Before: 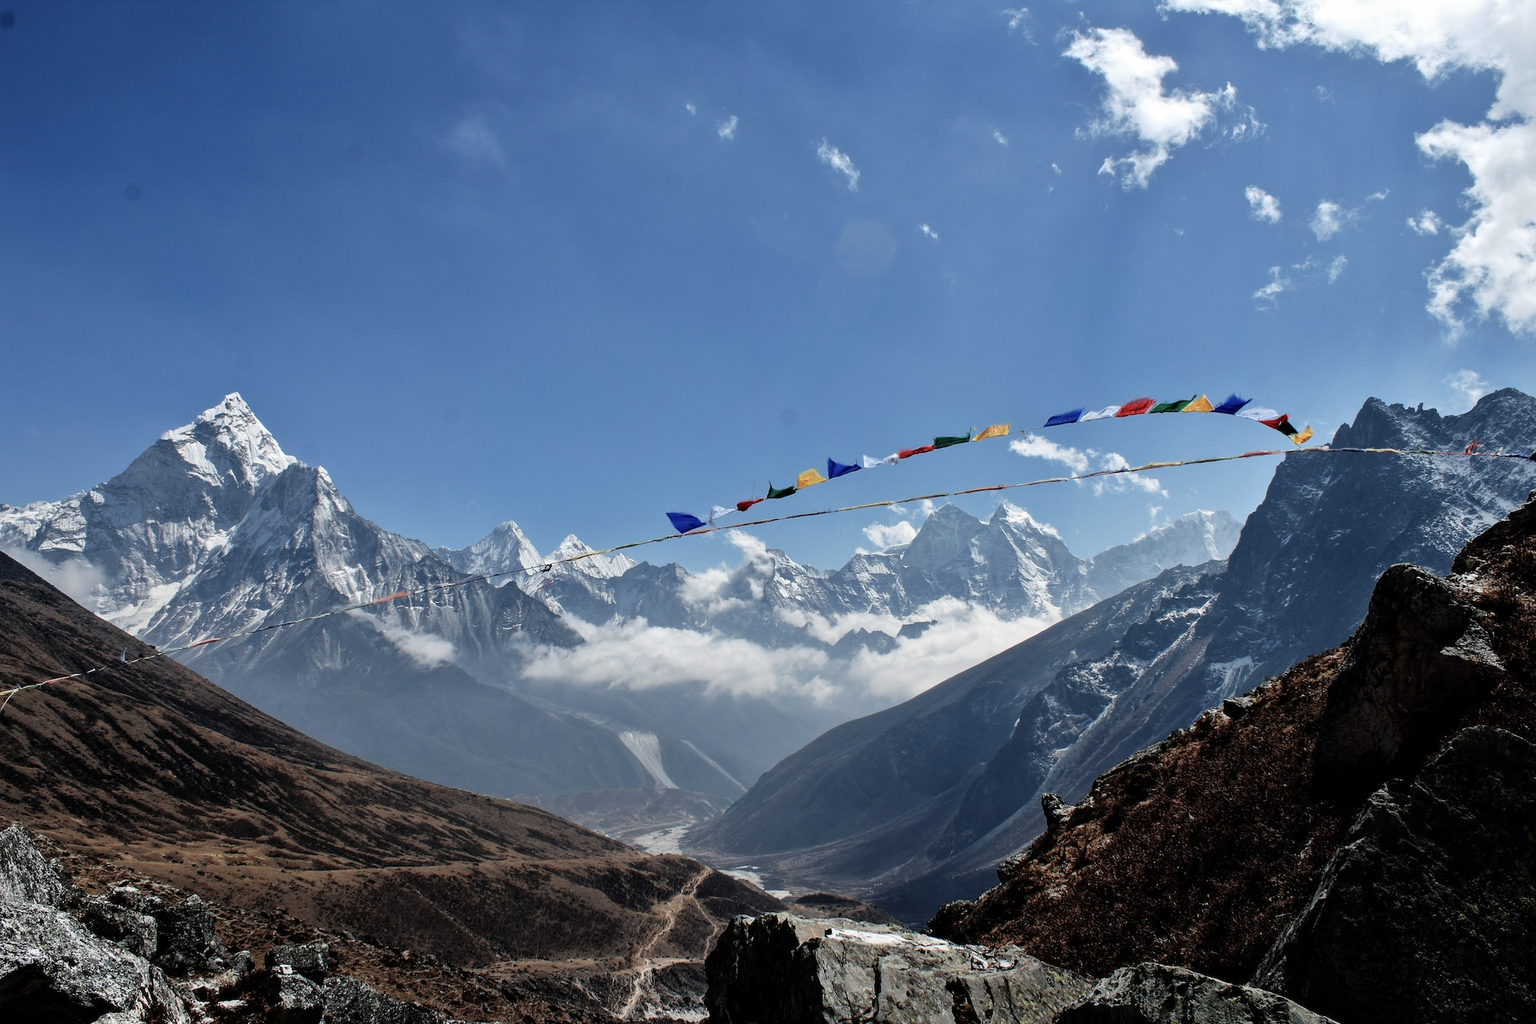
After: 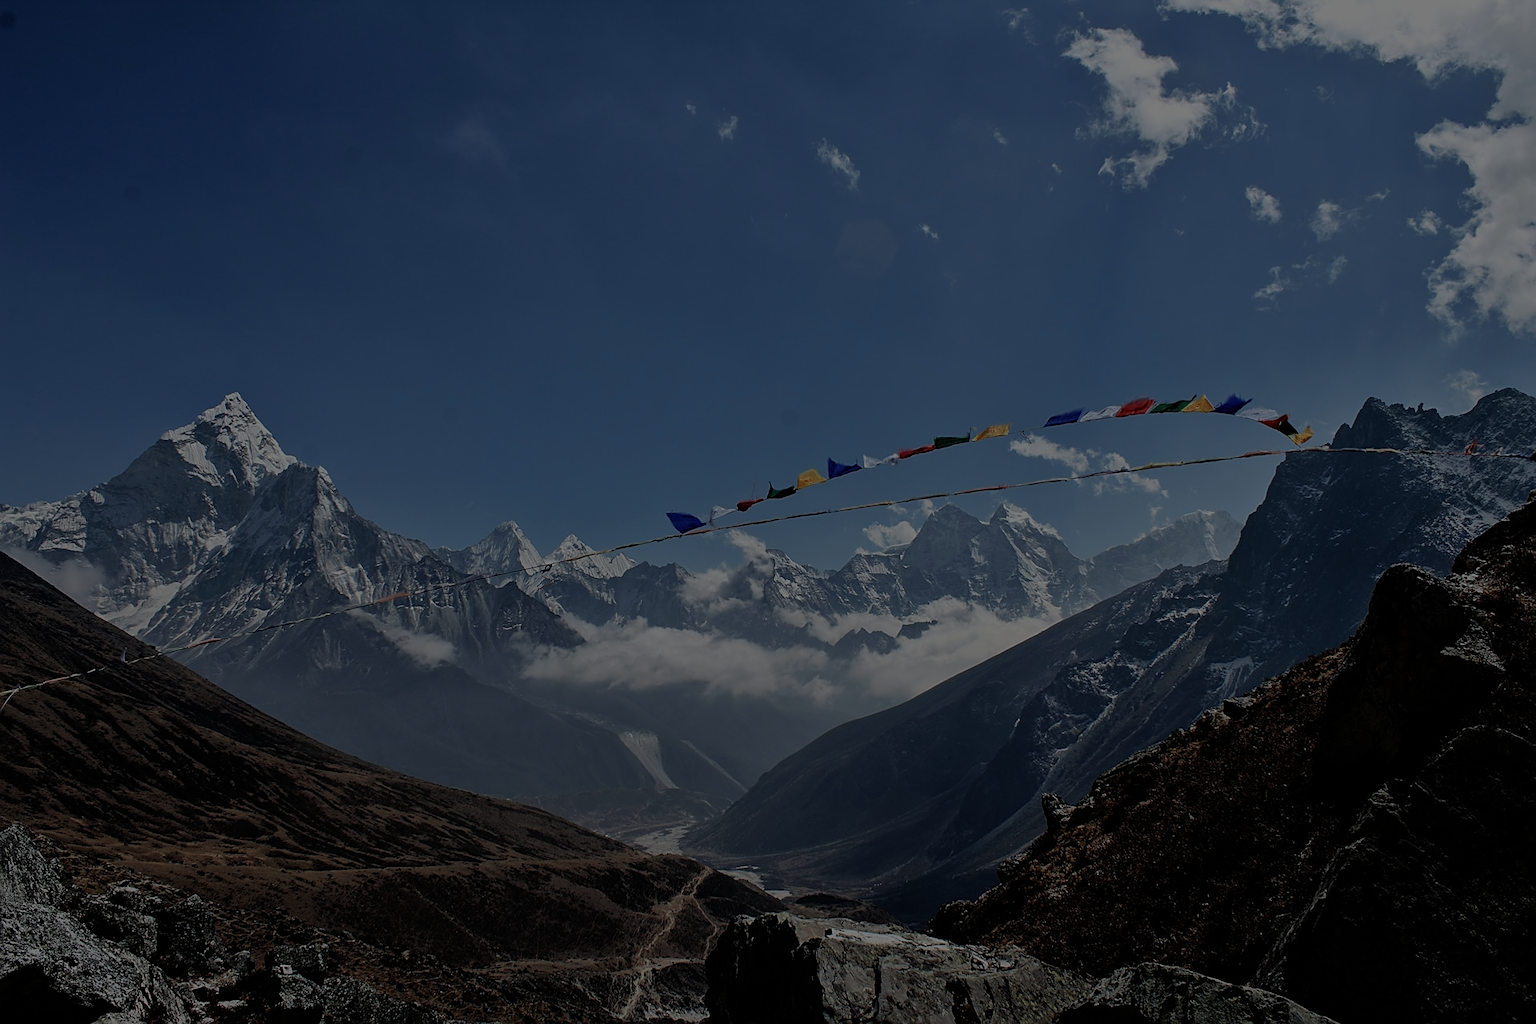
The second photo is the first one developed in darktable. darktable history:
exposure: exposure -2.362 EV, compensate highlight preservation false
sharpen: on, module defaults
